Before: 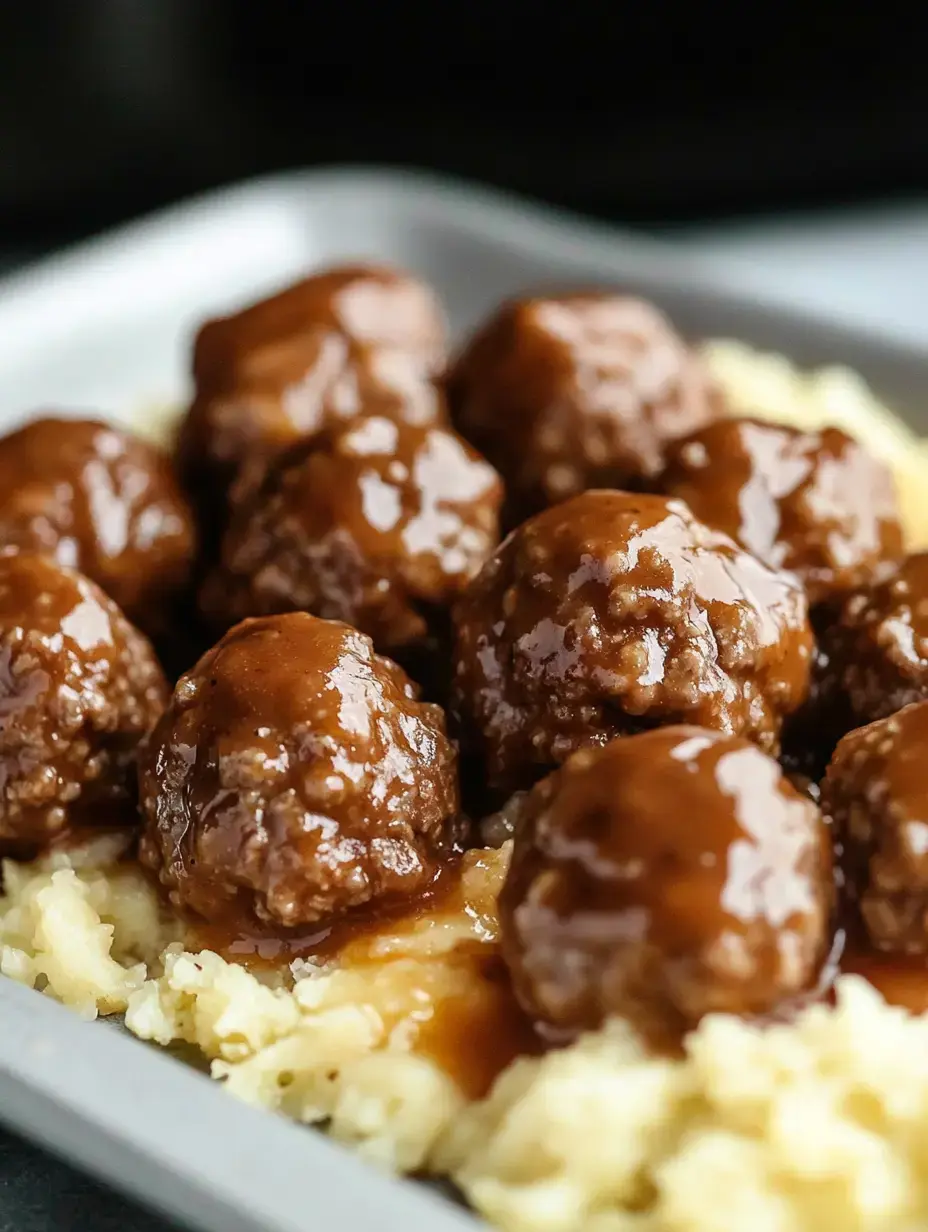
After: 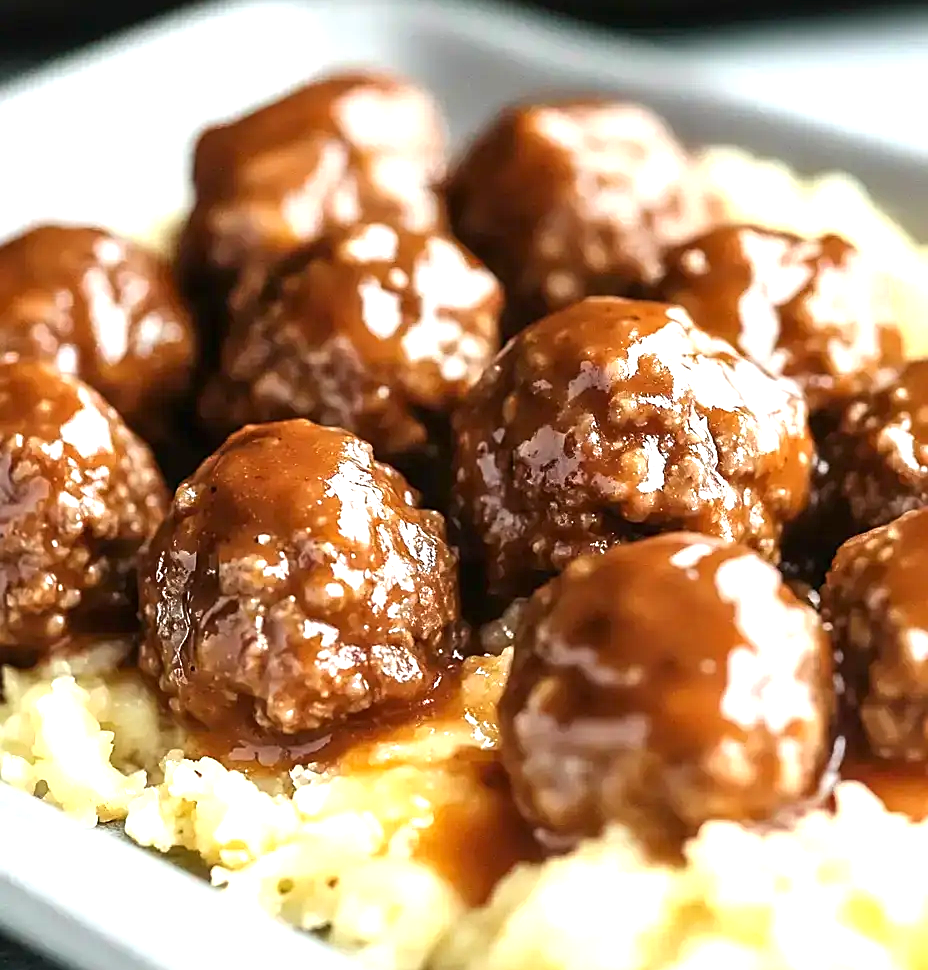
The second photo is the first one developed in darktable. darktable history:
crop and rotate: top 15.743%, bottom 5.481%
sharpen: on, module defaults
exposure: exposure 1 EV, compensate exposure bias true, compensate highlight preservation false
